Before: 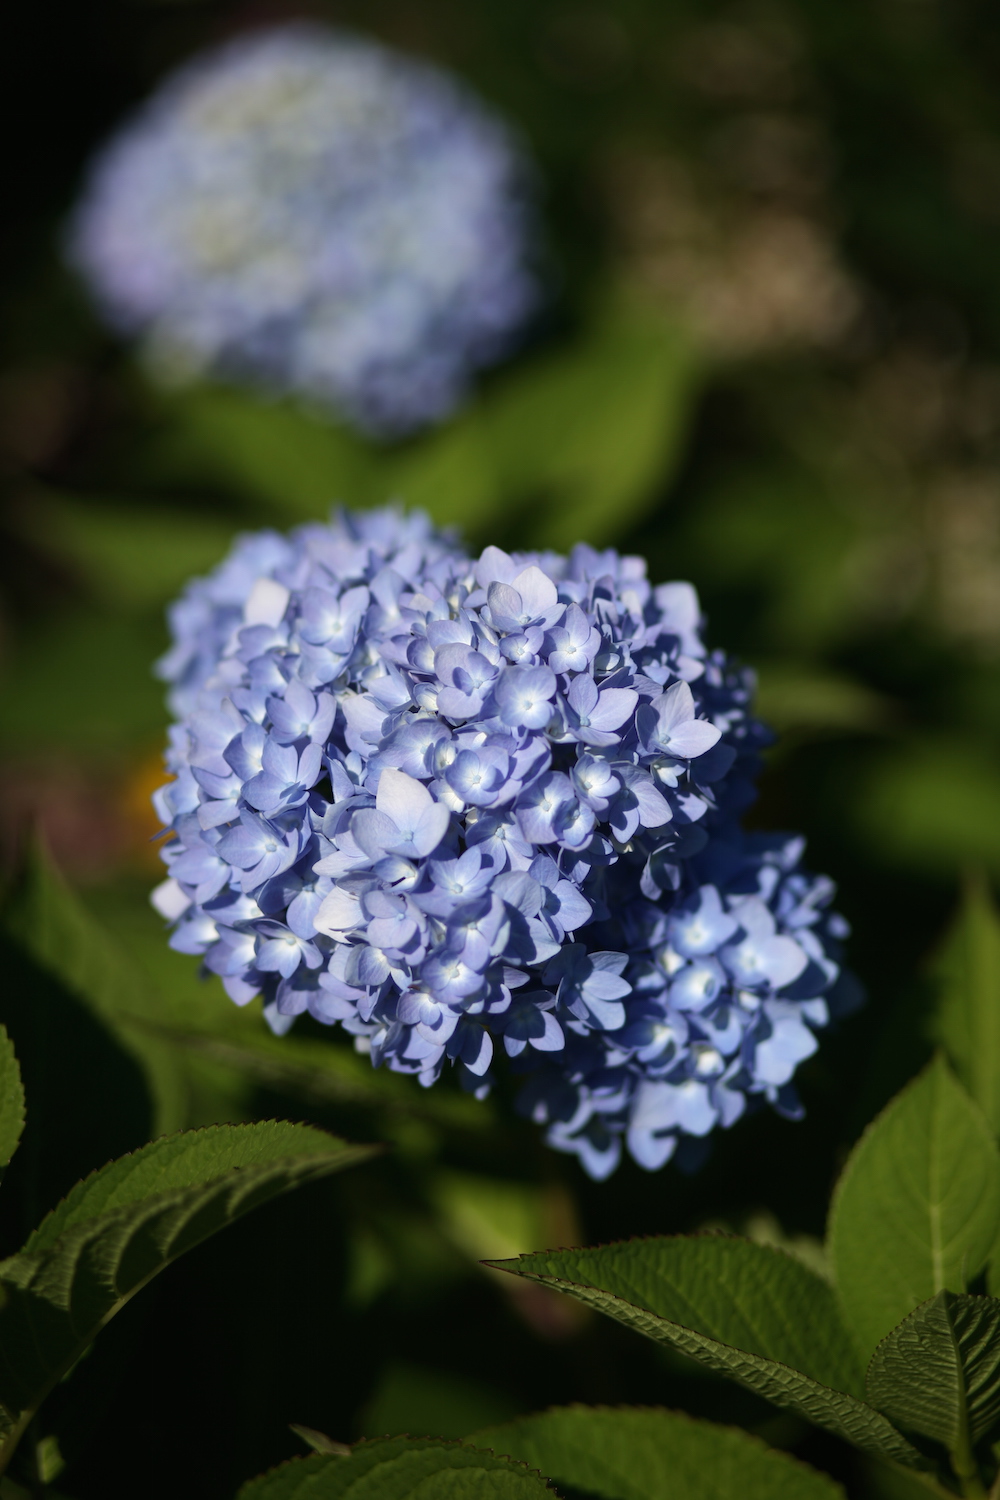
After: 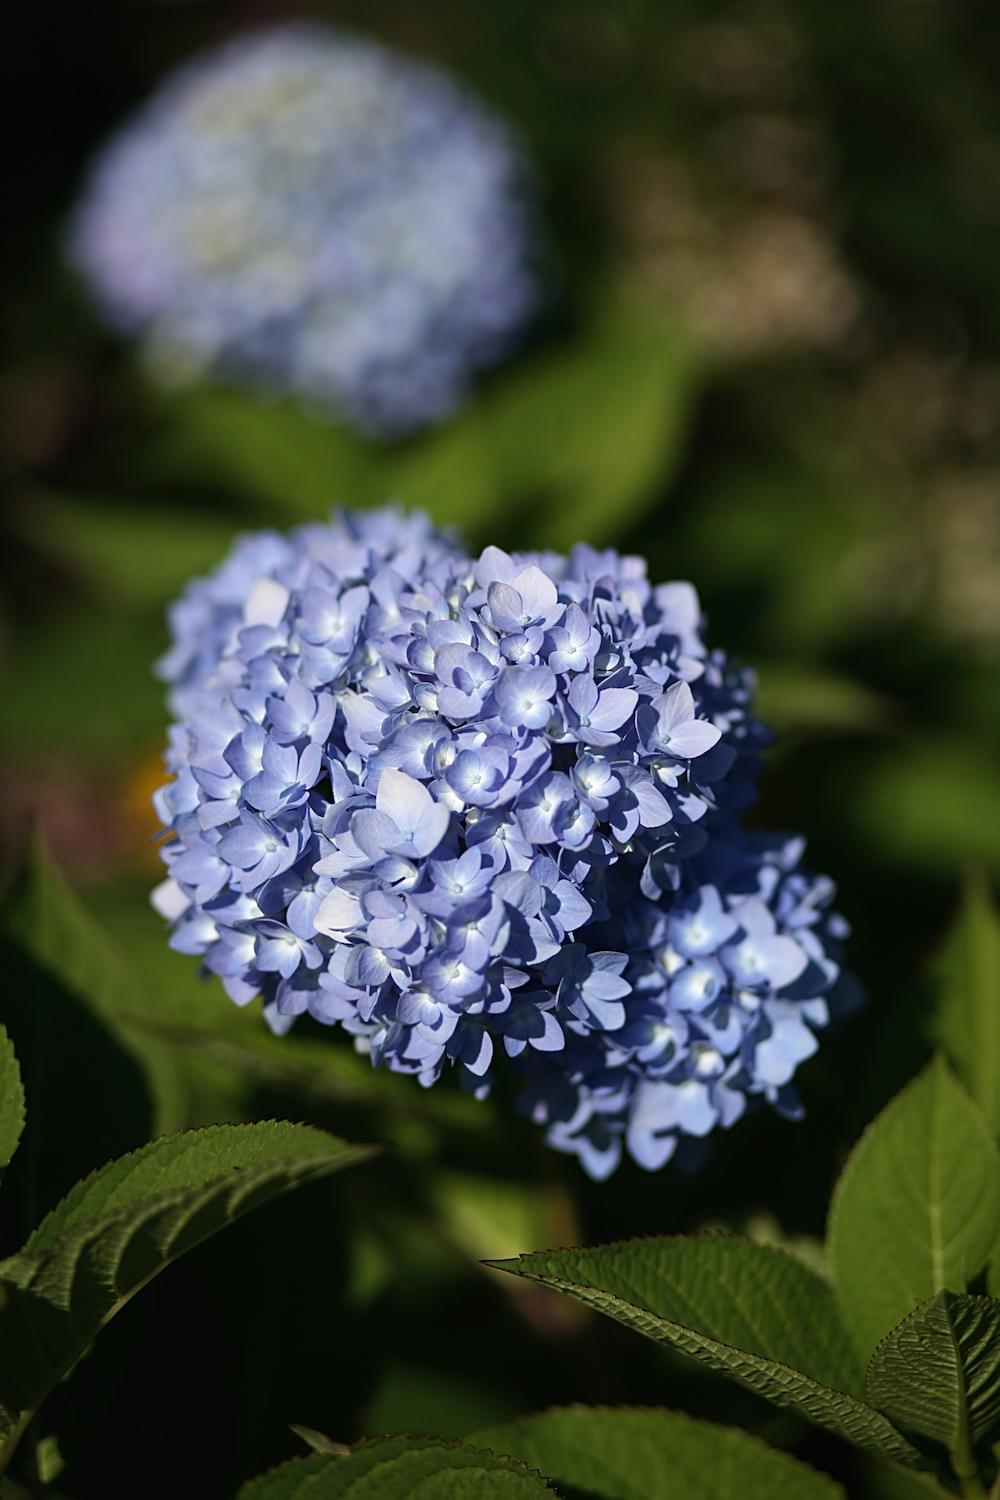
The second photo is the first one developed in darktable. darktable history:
shadows and highlights: shadows 22.7, highlights -48.71, soften with gaussian
sharpen: on, module defaults
tone equalizer: on, module defaults
